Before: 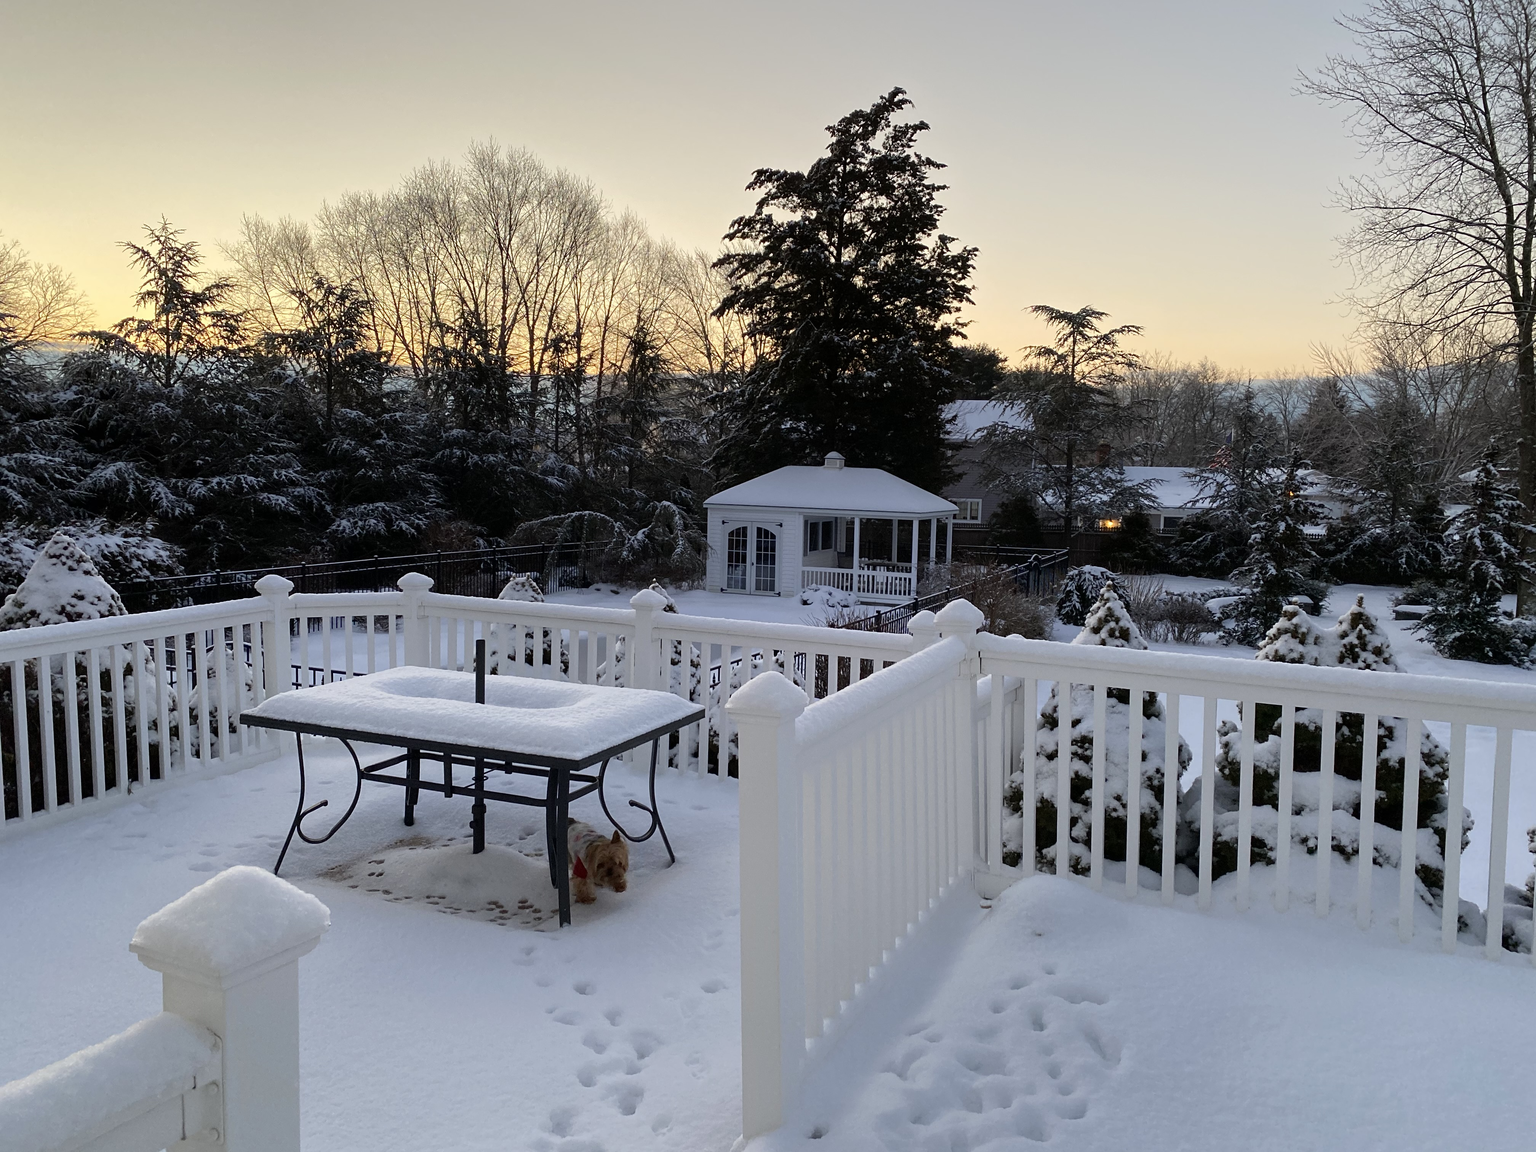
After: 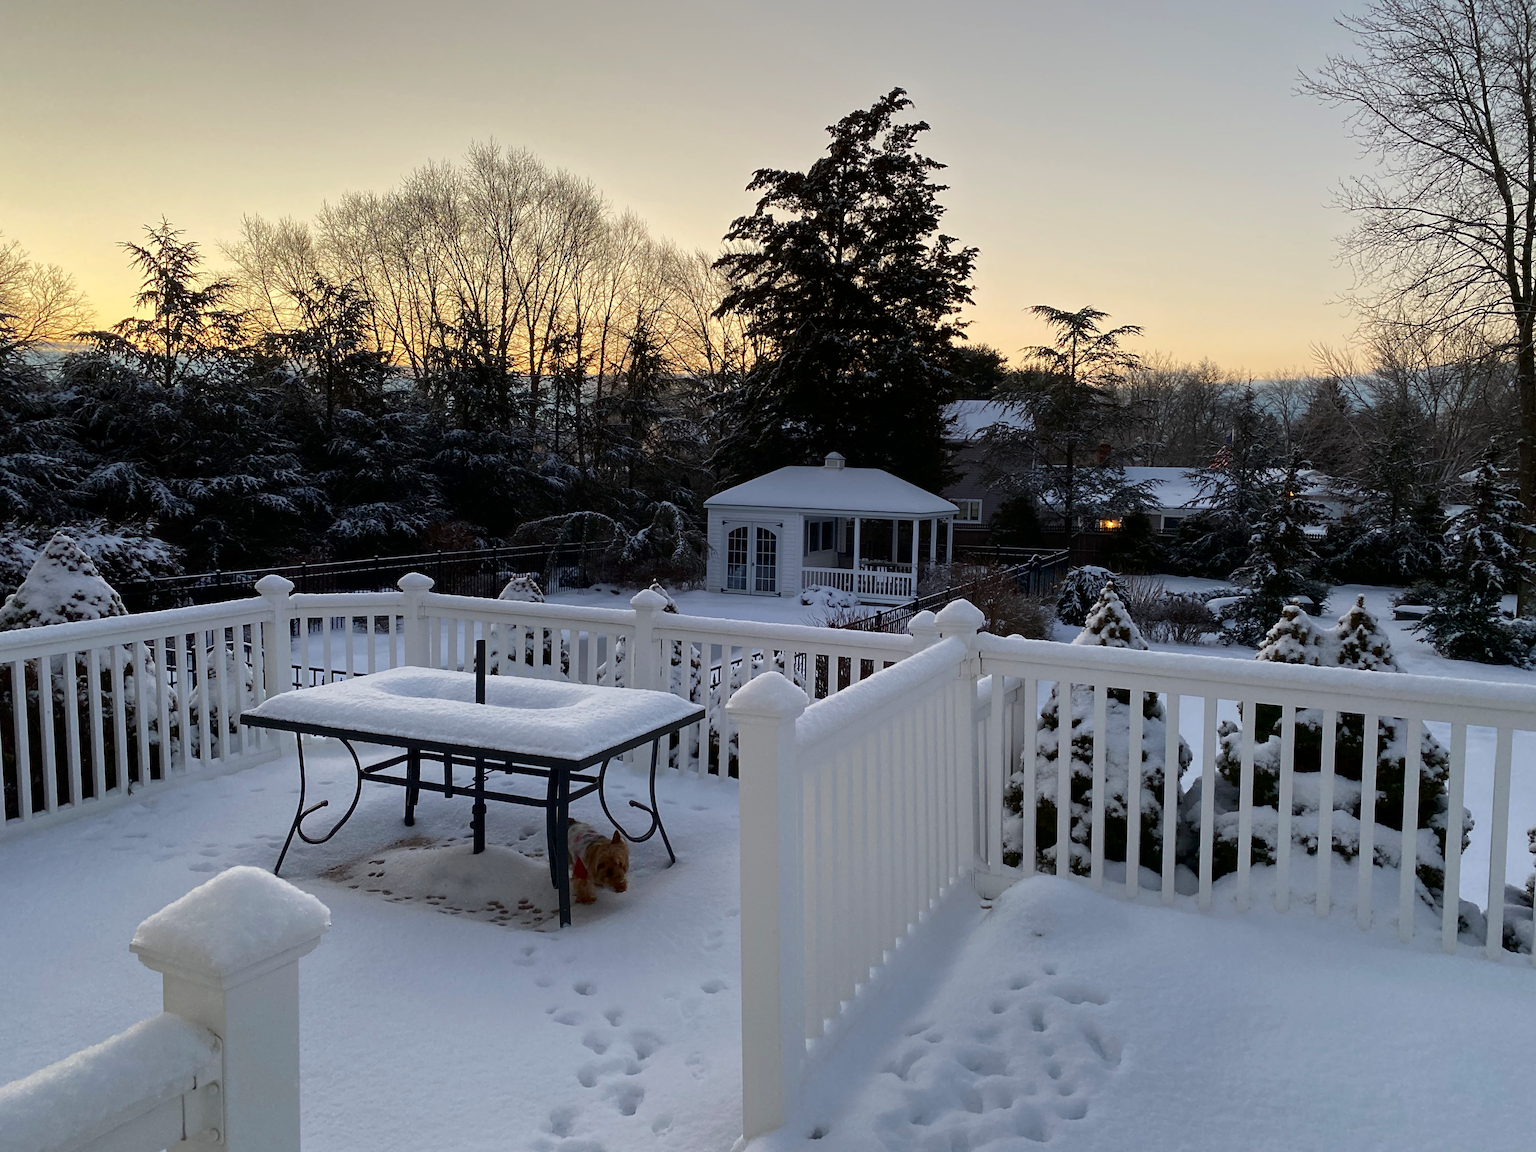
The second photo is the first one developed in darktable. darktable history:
exposure: compensate highlight preservation false
contrast brightness saturation: contrast 0.068, brightness -0.127, saturation 0.057
